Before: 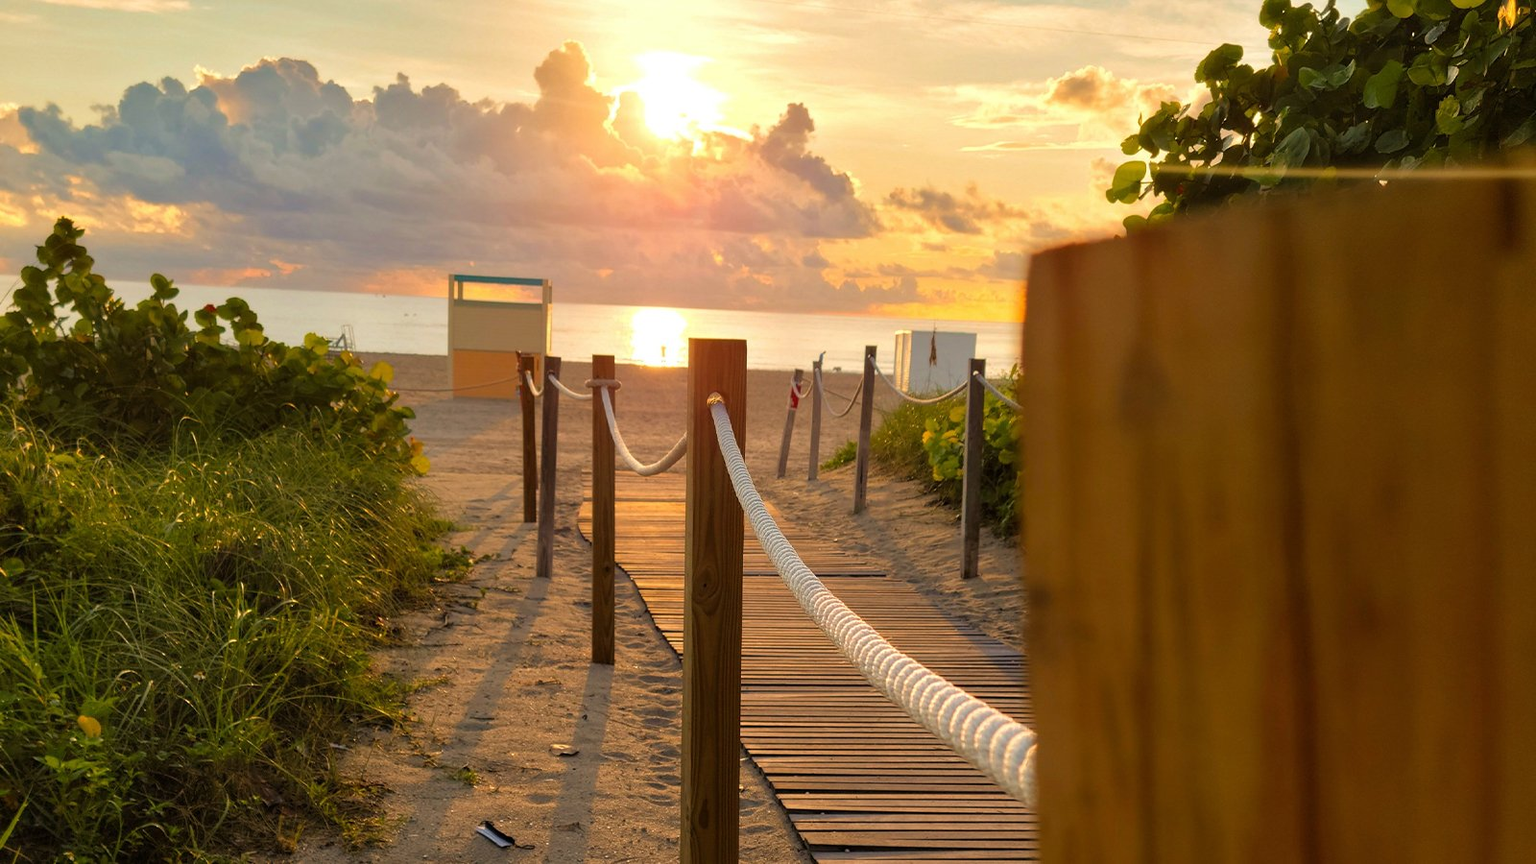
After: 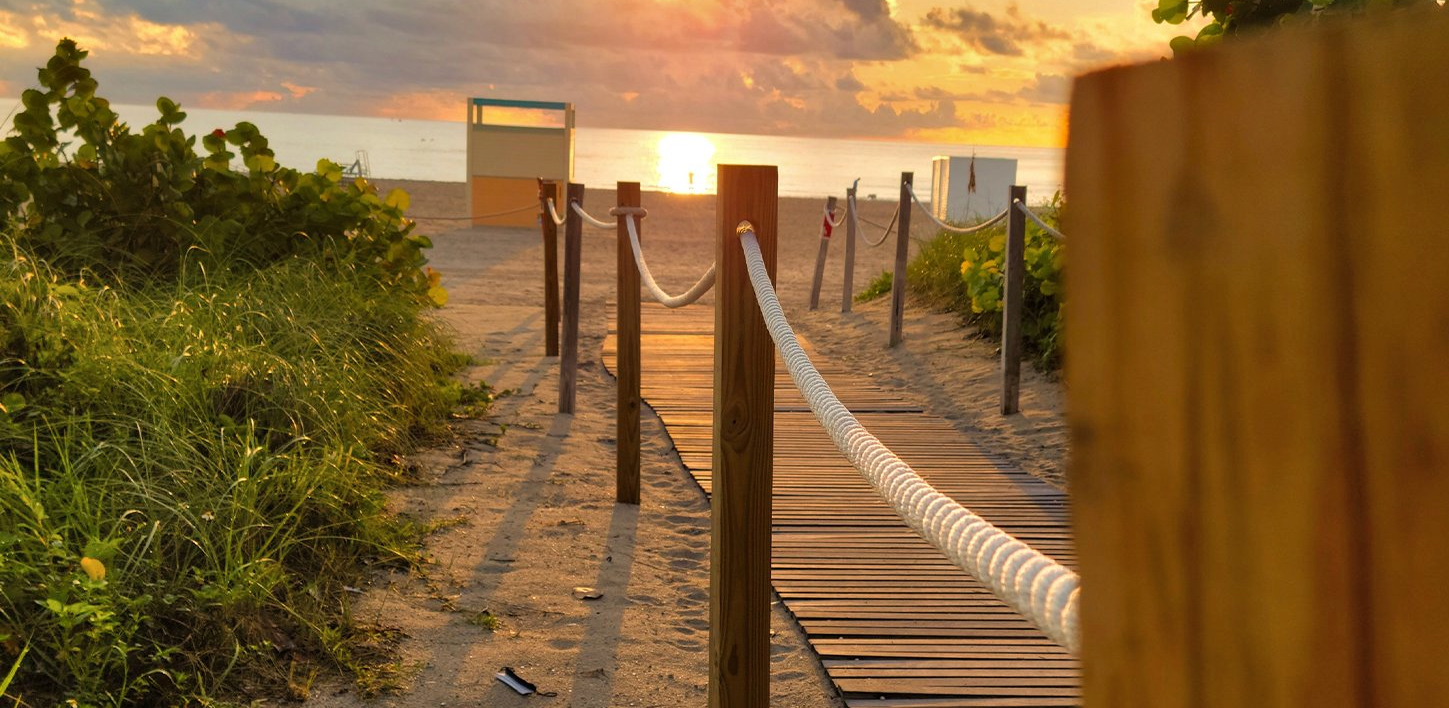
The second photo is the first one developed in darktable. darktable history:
crop: top 20.916%, right 9.437%, bottom 0.316%
shadows and highlights: soften with gaussian
